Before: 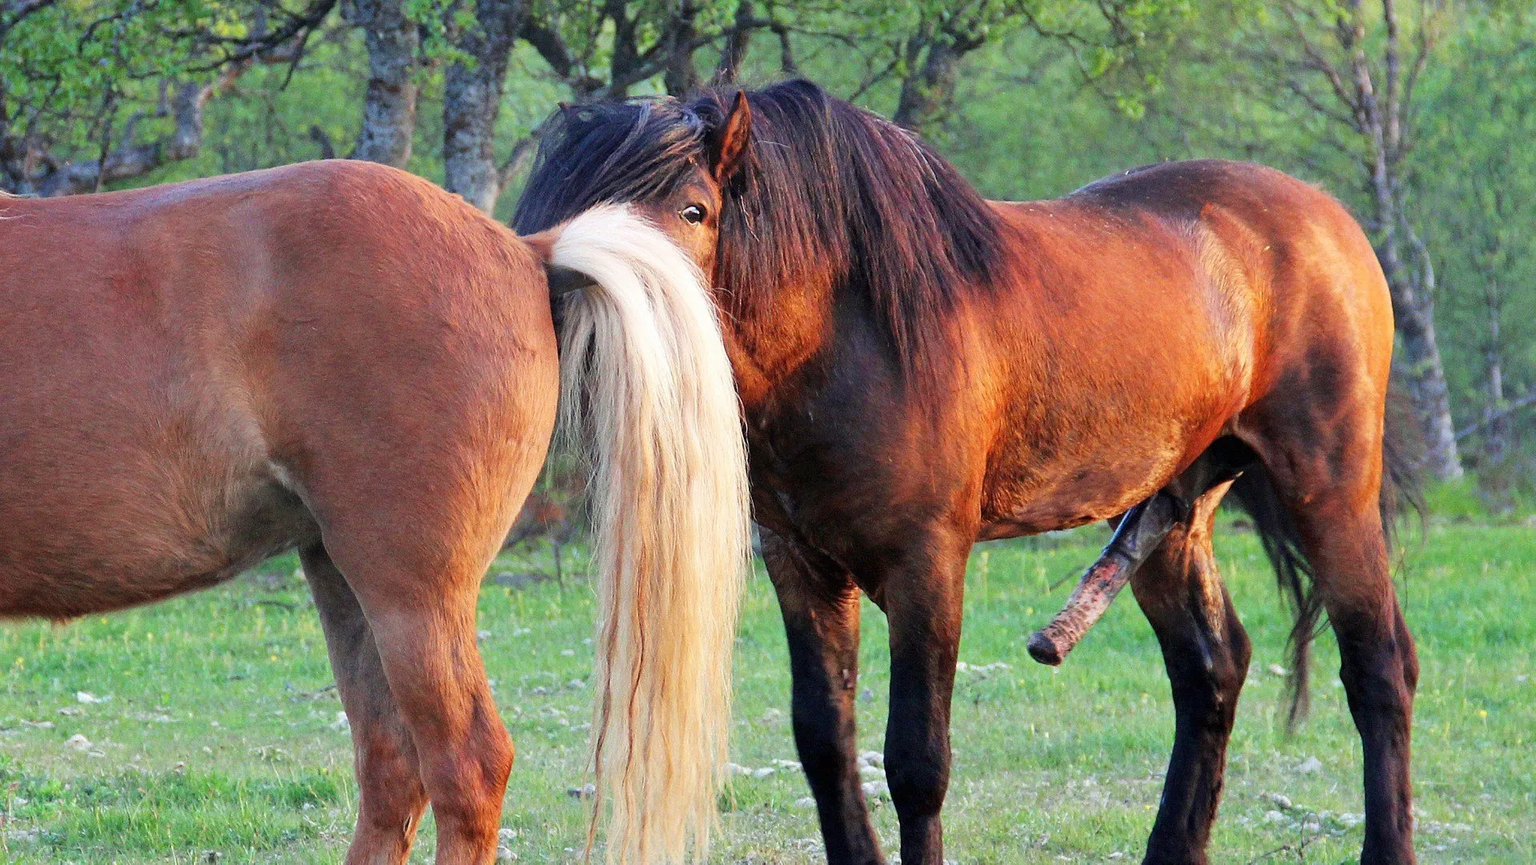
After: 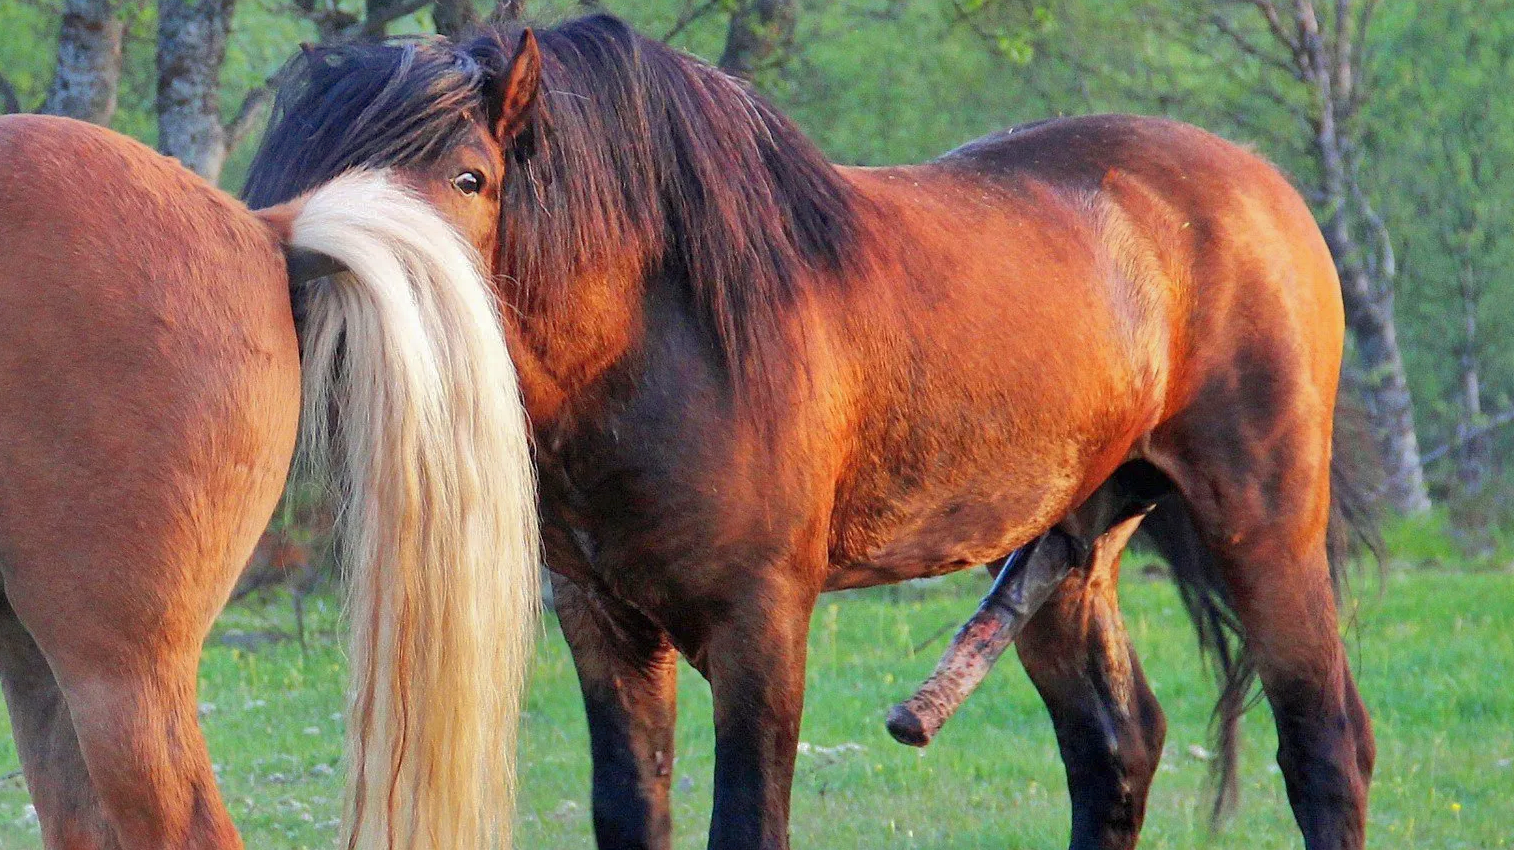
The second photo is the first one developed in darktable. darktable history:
crop and rotate: left 20.74%, top 7.912%, right 0.375%, bottom 13.378%
white balance: emerald 1
shadows and highlights: highlights -60
